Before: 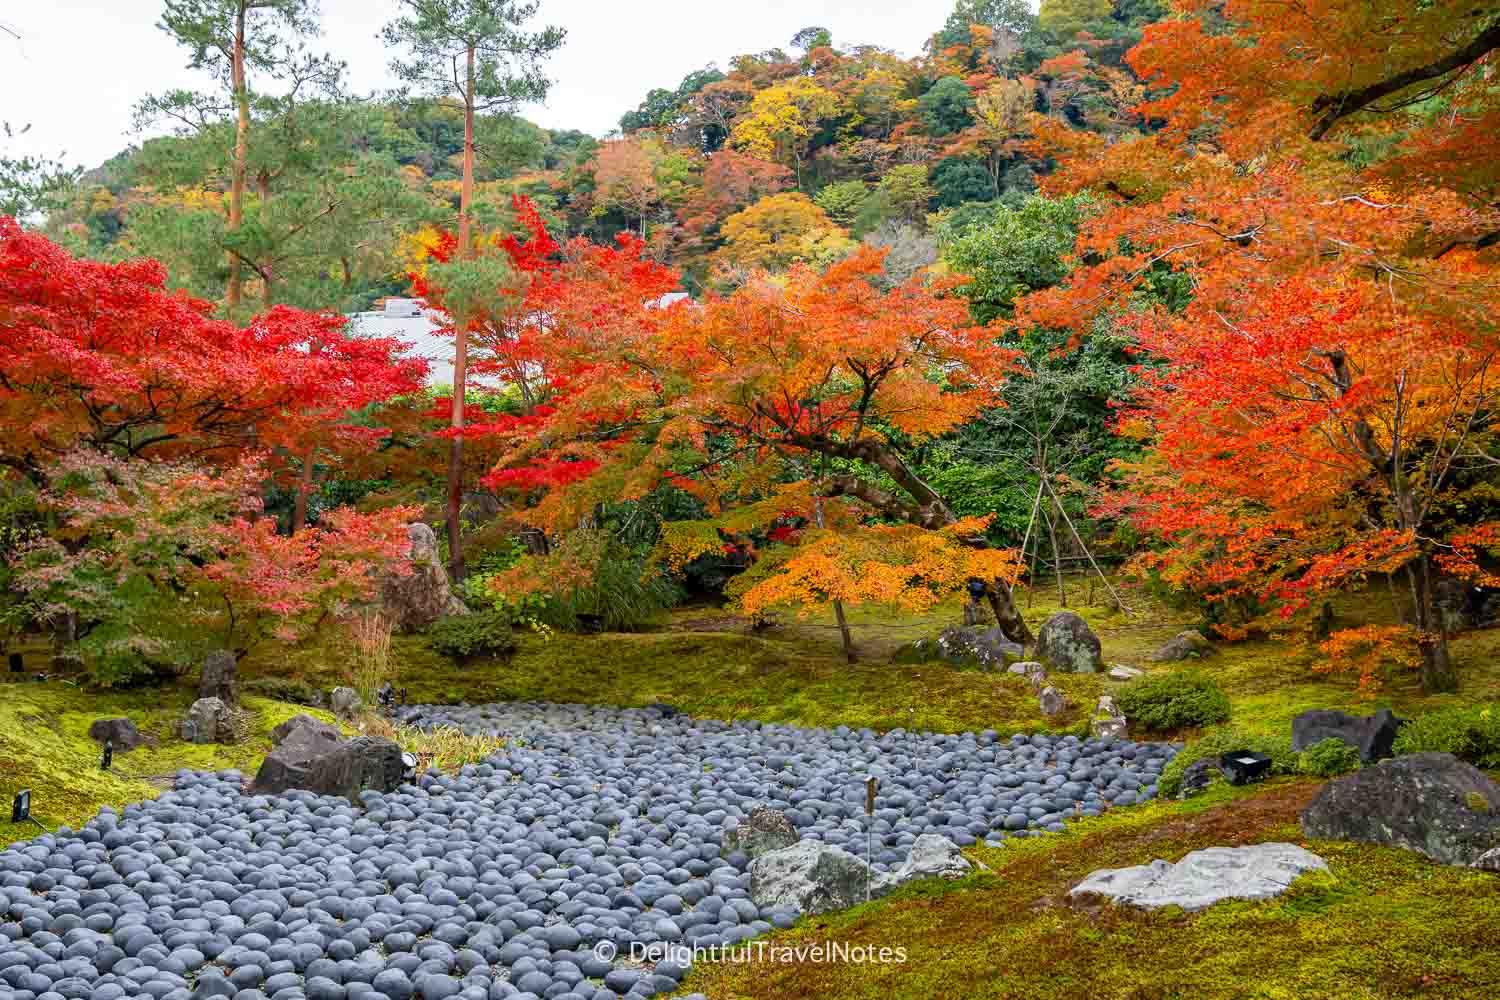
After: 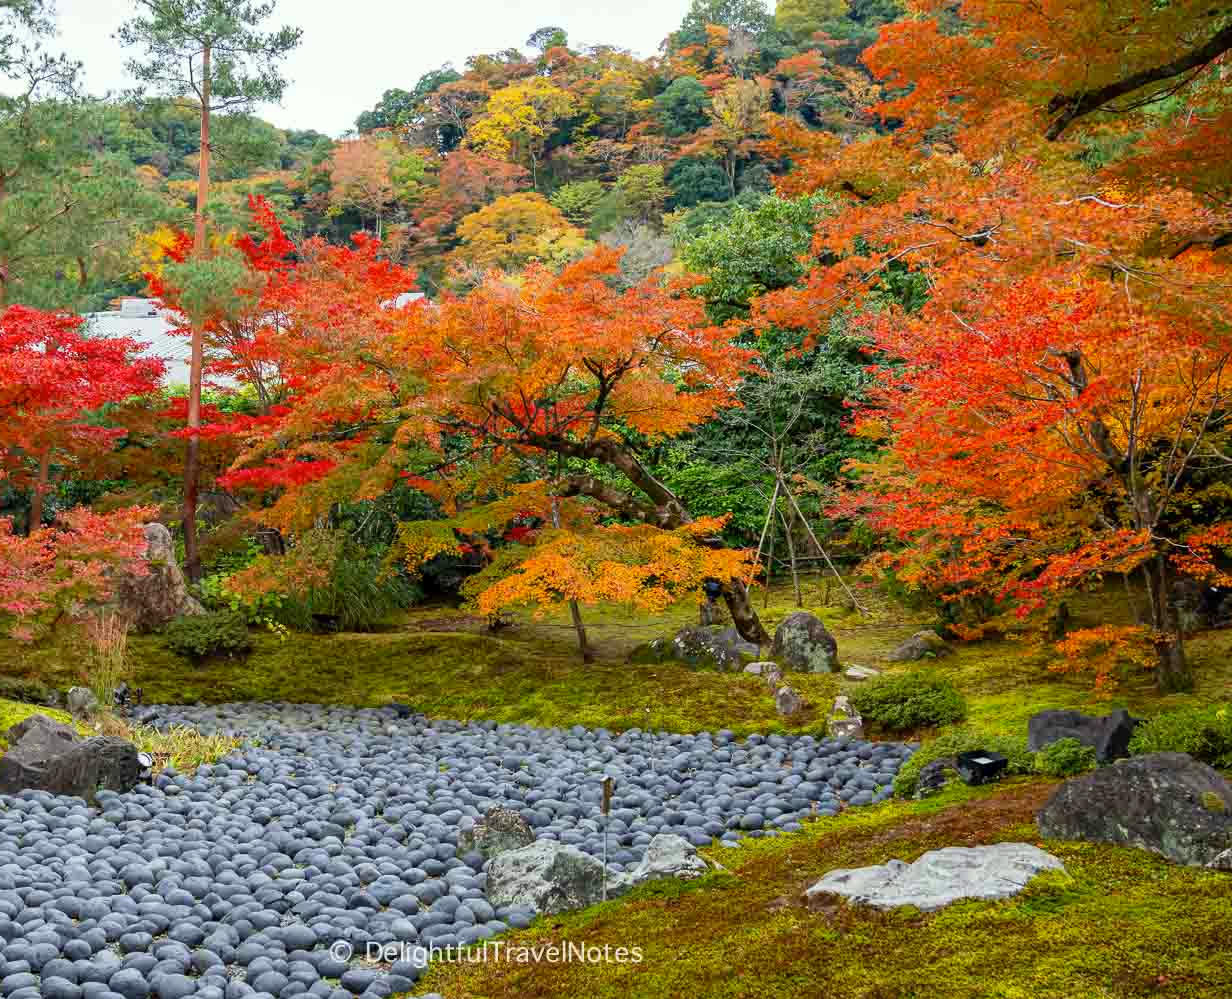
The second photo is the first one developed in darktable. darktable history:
crop: left 17.608%, bottom 0.039%
color correction: highlights a* -2.6, highlights b* 2.29
